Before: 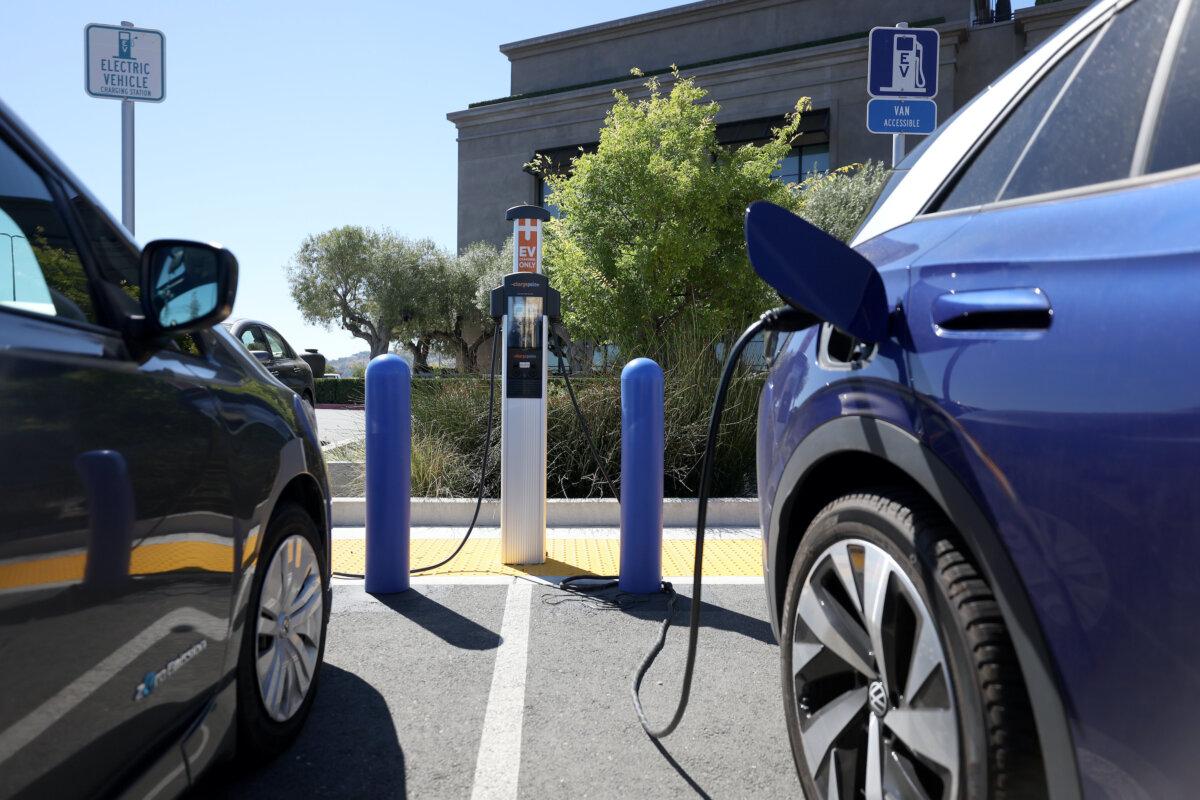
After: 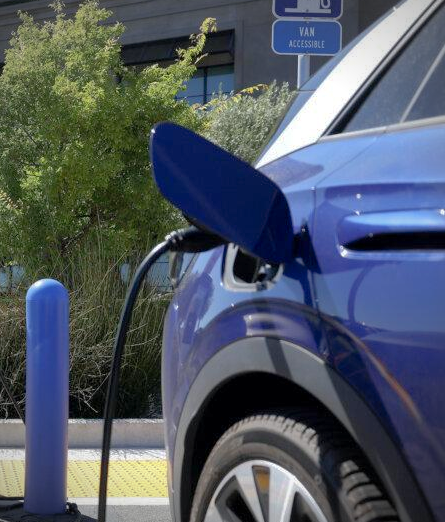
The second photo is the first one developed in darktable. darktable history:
vignetting: on, module defaults
crop and rotate: left 49.614%, top 10.097%, right 13.27%, bottom 24.627%
shadows and highlights: on, module defaults
